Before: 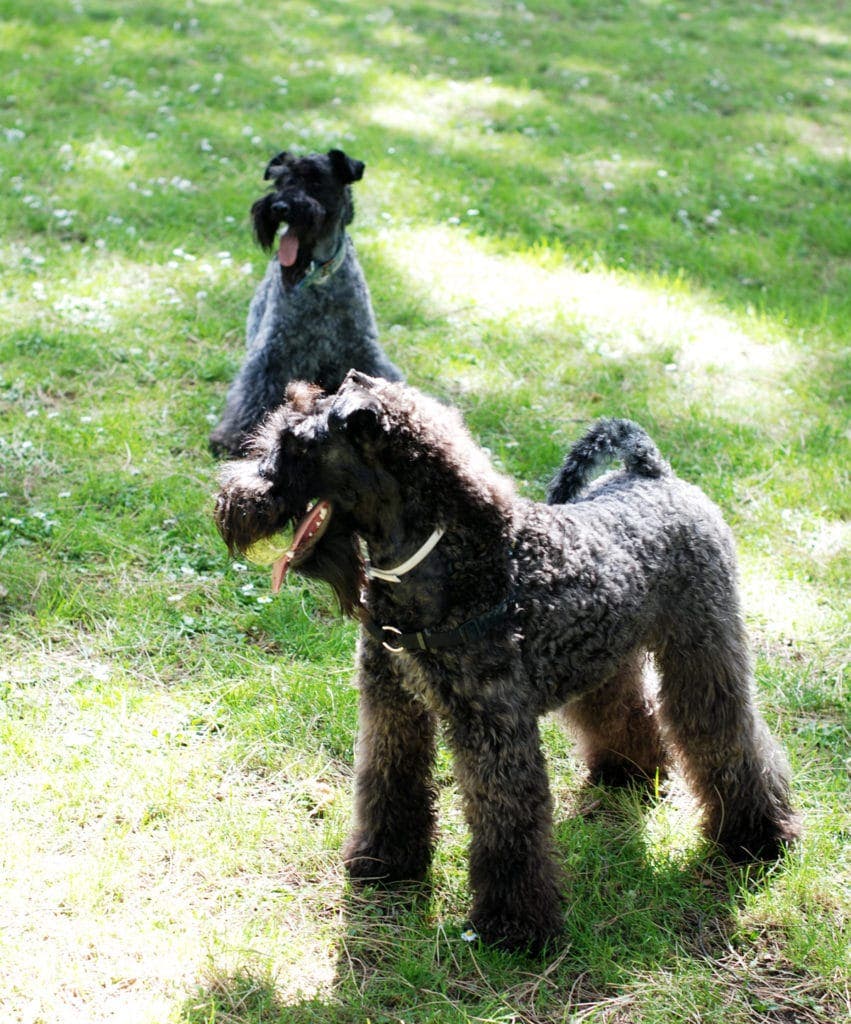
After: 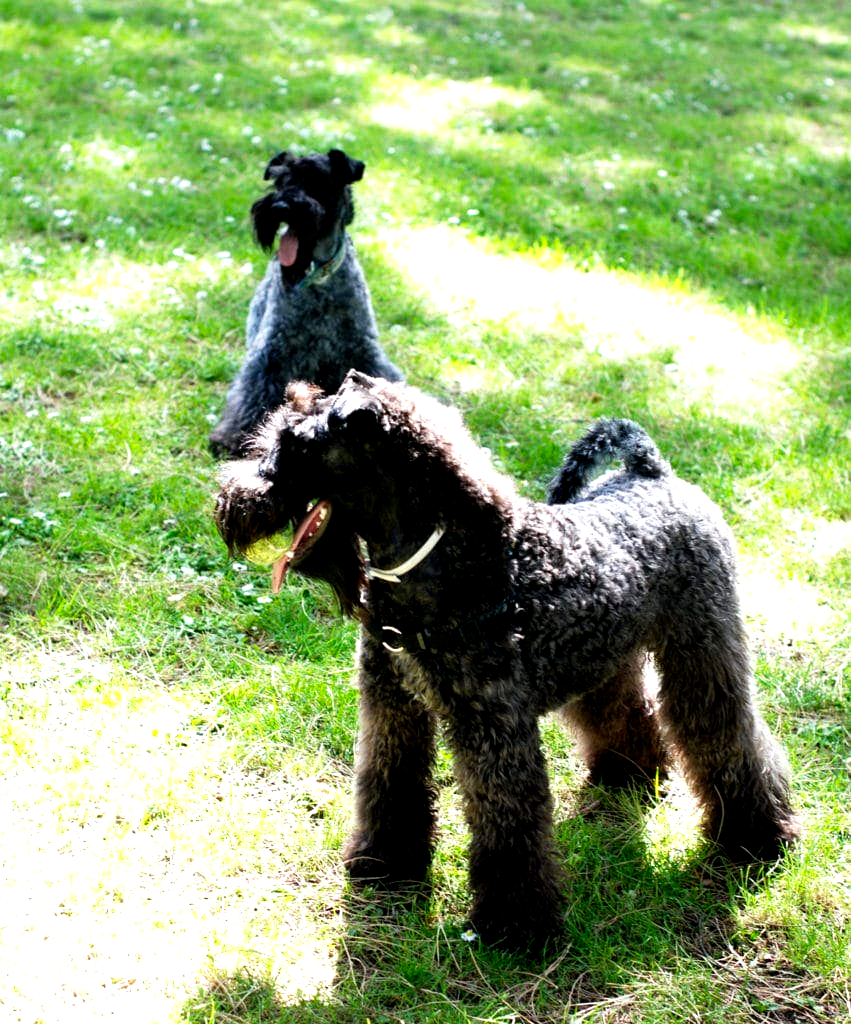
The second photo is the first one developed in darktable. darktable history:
color correction: highlights a* 0.003, highlights b* -0.283
color balance: lift [0.991, 1, 1, 1], gamma [0.996, 1, 1, 1], input saturation 98.52%, contrast 20.34%, output saturation 103.72%
